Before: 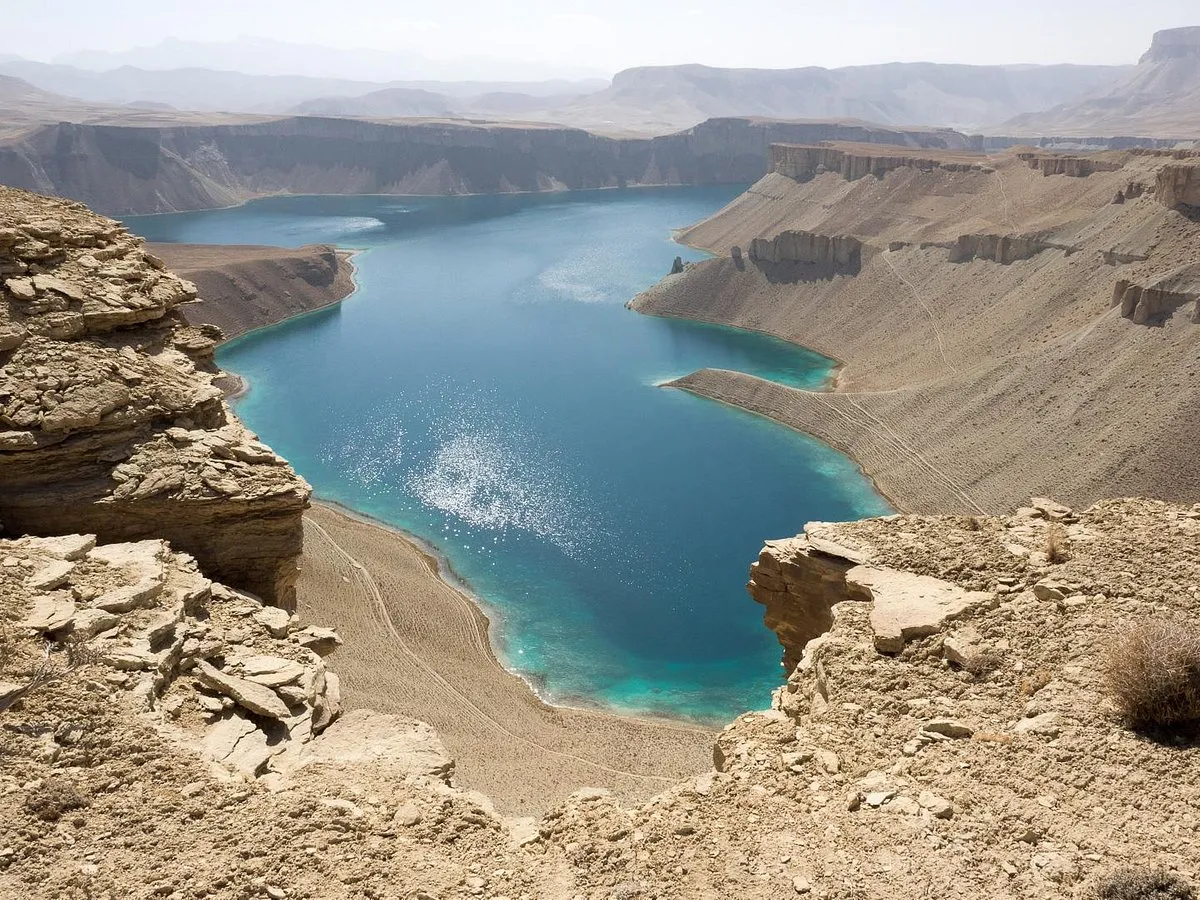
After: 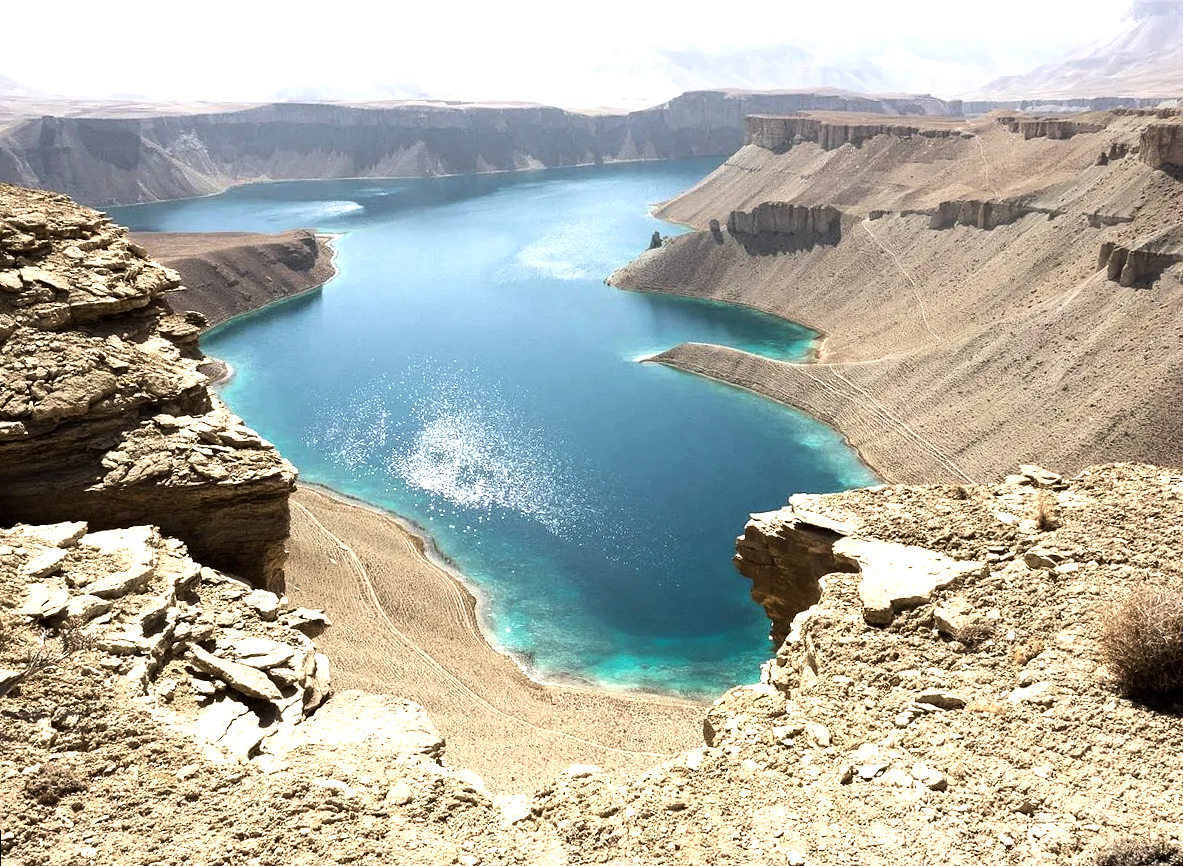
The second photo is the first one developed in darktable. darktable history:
tone equalizer: -8 EV -1.08 EV, -7 EV -1.01 EV, -6 EV -0.867 EV, -5 EV -0.578 EV, -3 EV 0.578 EV, -2 EV 0.867 EV, -1 EV 1.01 EV, +0 EV 1.08 EV, edges refinement/feathering 500, mask exposure compensation -1.57 EV, preserve details no
rotate and perspective: rotation -1.32°, lens shift (horizontal) -0.031, crop left 0.015, crop right 0.985, crop top 0.047, crop bottom 0.982
